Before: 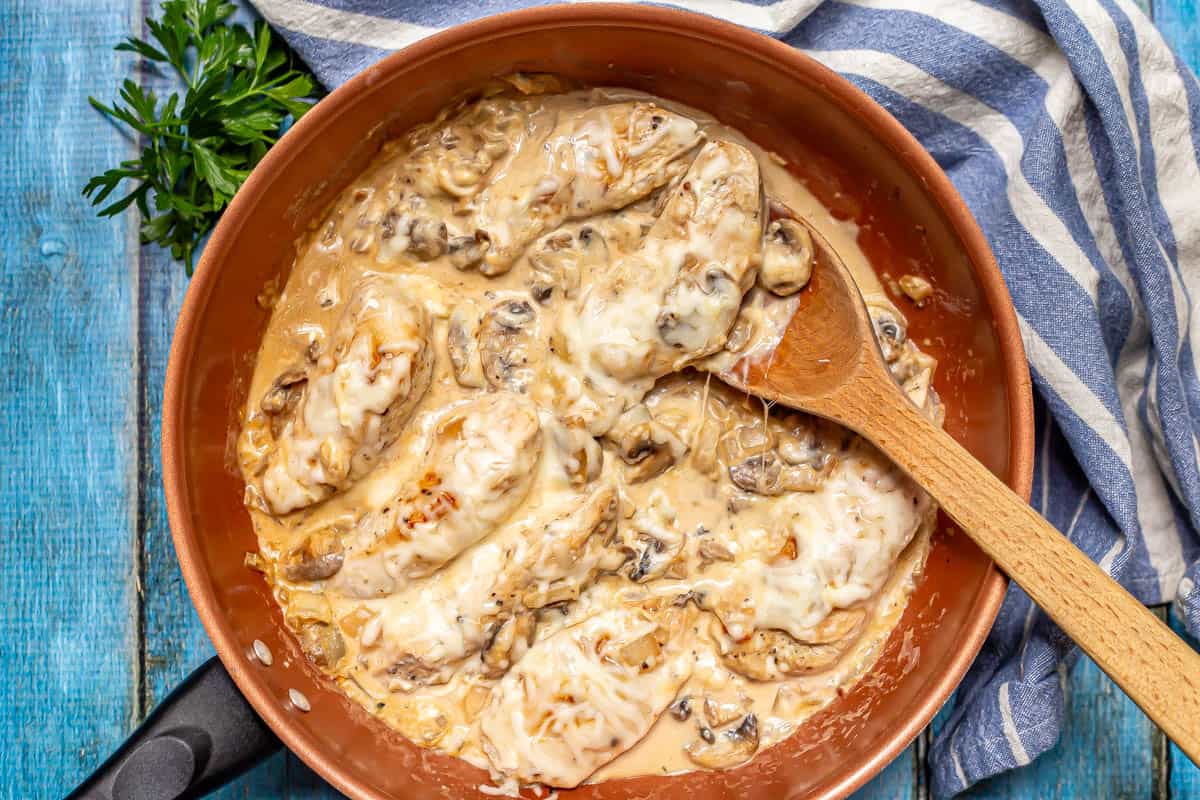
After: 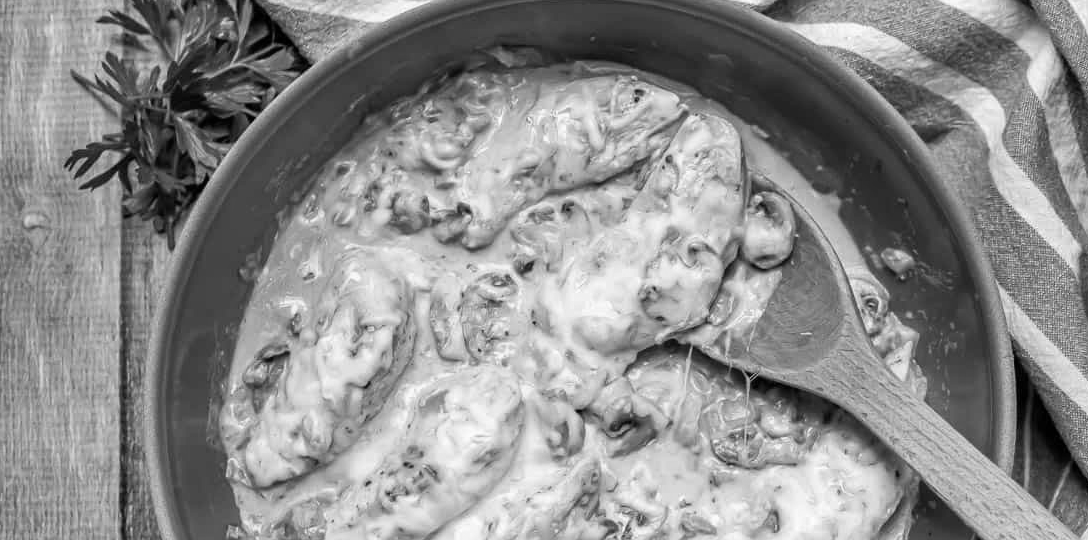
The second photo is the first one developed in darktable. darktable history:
color balance rgb: perceptual saturation grading › global saturation 20%, global vibrance 20%
crop: left 1.509%, top 3.452%, right 7.696%, bottom 28.452%
monochrome: on, module defaults
